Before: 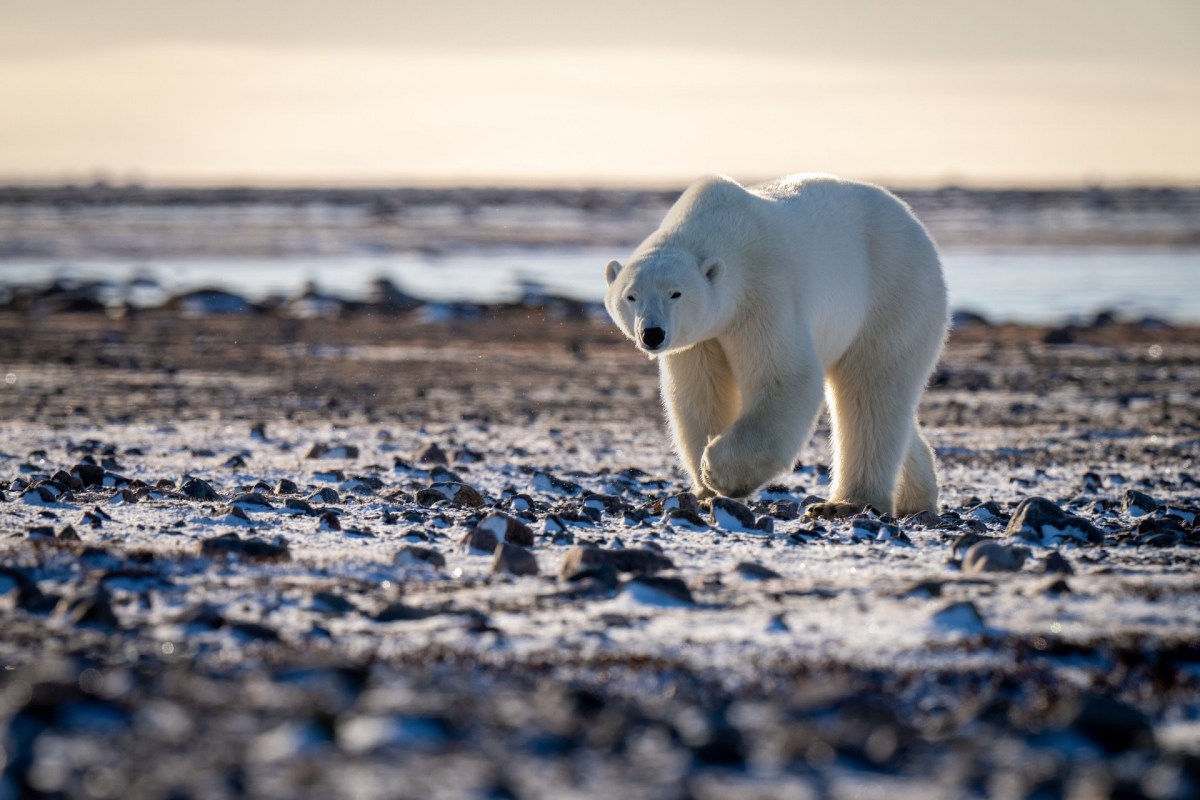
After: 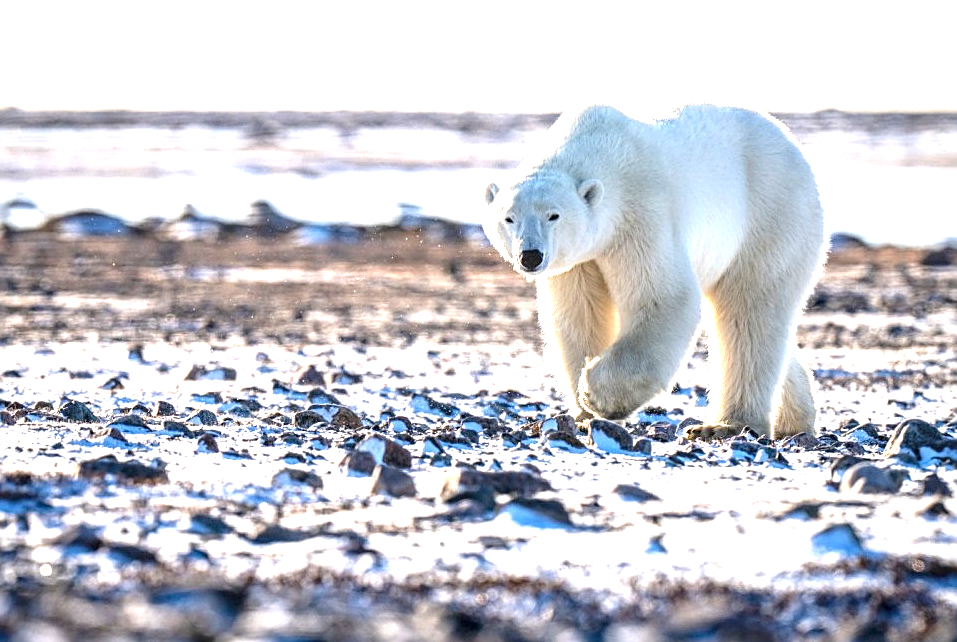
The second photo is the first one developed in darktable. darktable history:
local contrast: on, module defaults
exposure: black level correction 0, exposure 1.695 EV, compensate exposure bias true, compensate highlight preservation false
sharpen: on, module defaults
crop and rotate: left 10.196%, top 9.836%, right 10.05%, bottom 9.816%
